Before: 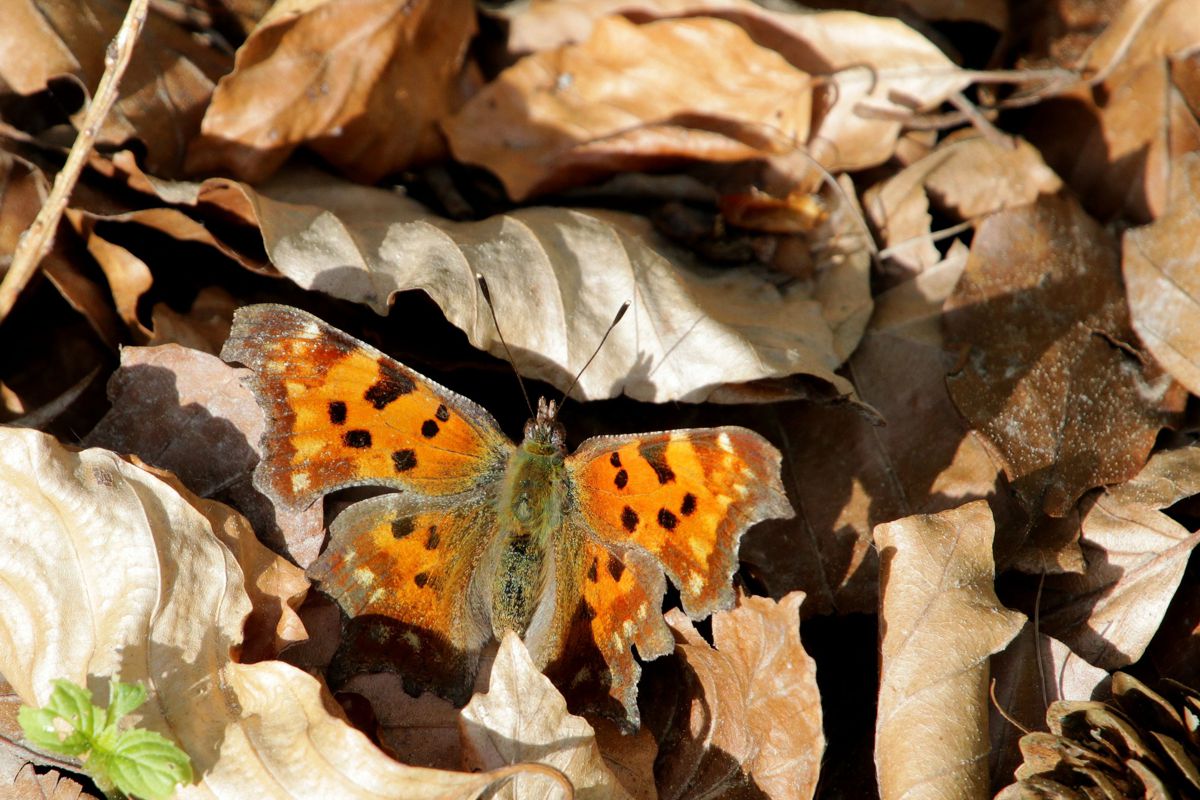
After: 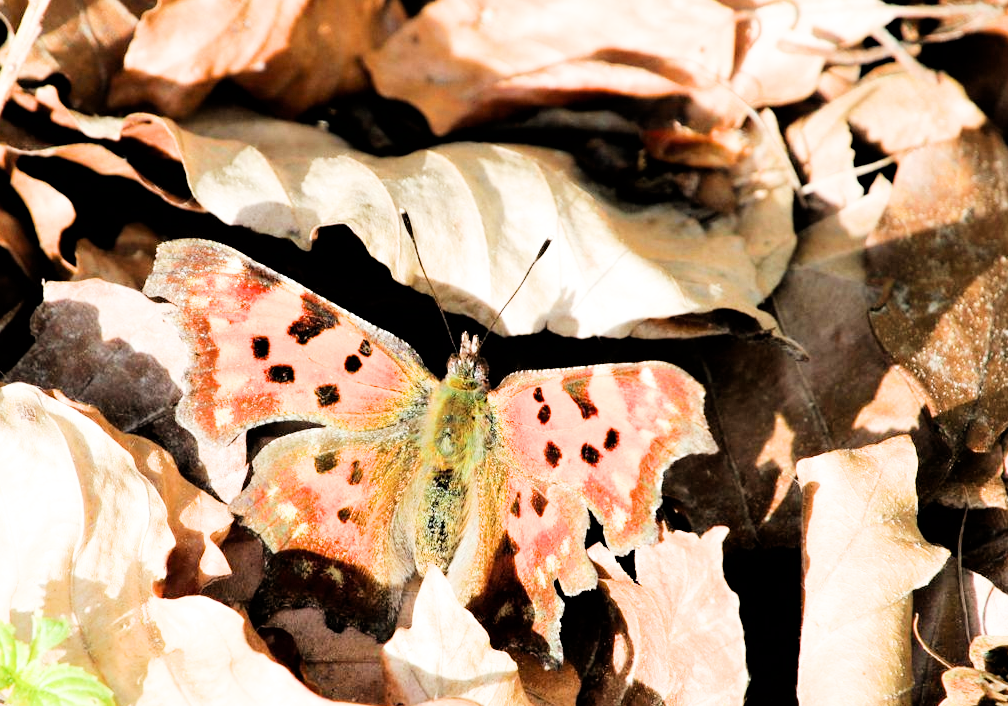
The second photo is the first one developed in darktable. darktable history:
crop: left 6.446%, top 8.188%, right 9.538%, bottom 3.548%
filmic rgb: black relative exposure -5 EV, hardness 2.88, contrast 1.3, highlights saturation mix -30%
sharpen: radius 5.325, amount 0.312, threshold 26.433
exposure: black level correction 0, exposure 1.675 EV, compensate exposure bias true, compensate highlight preservation false
